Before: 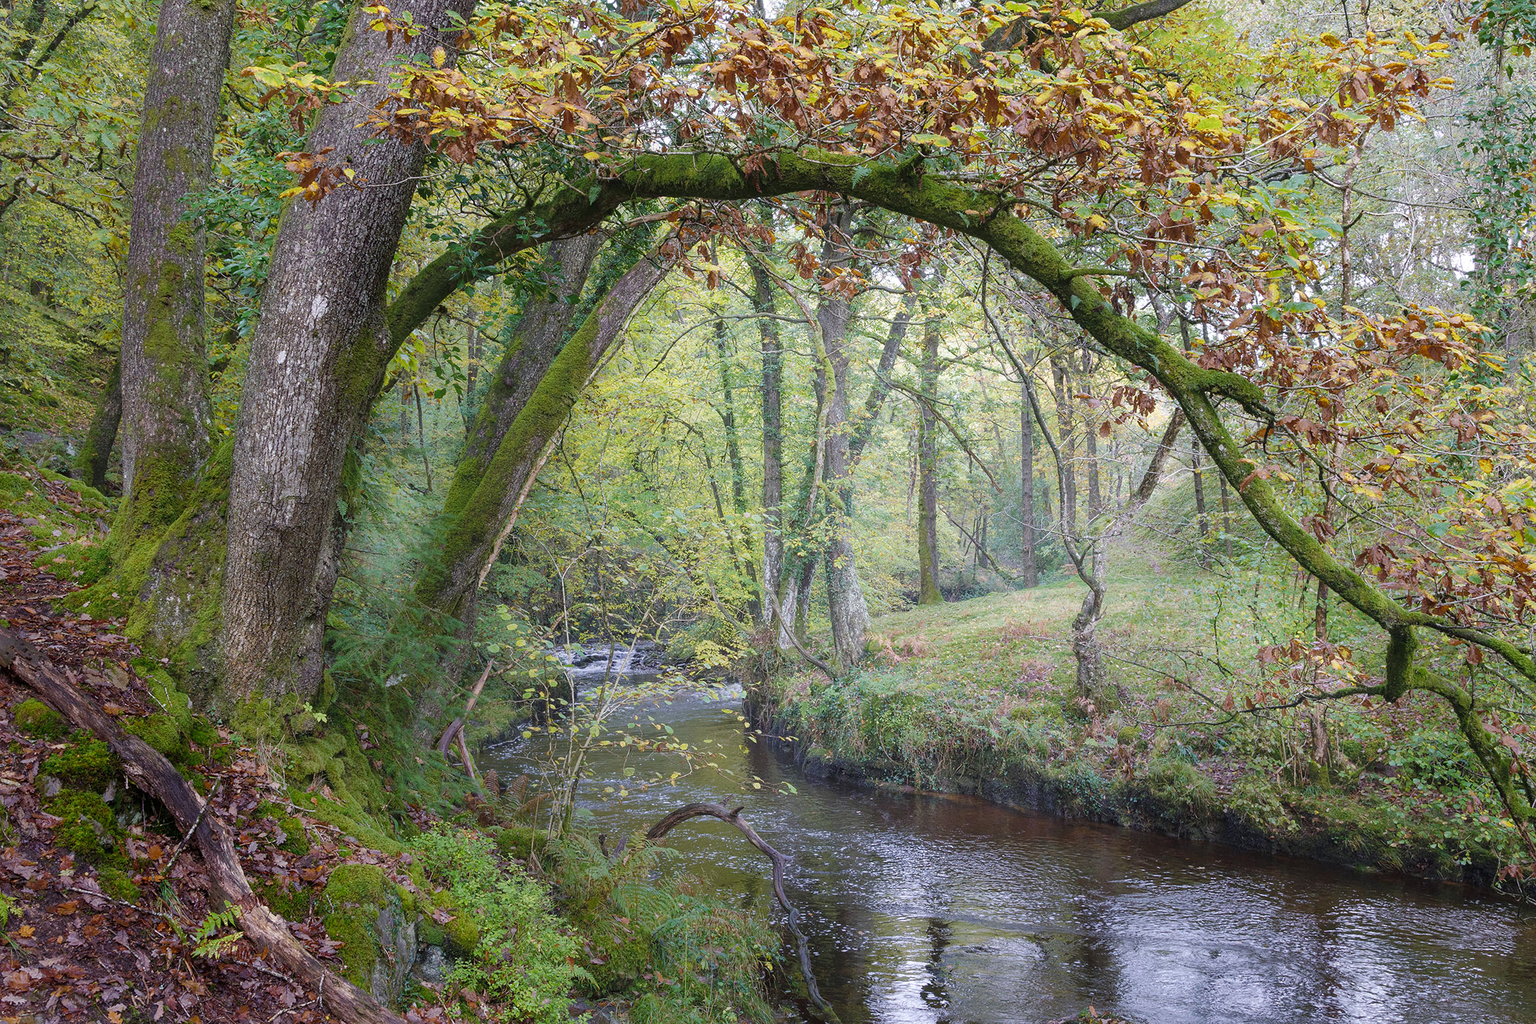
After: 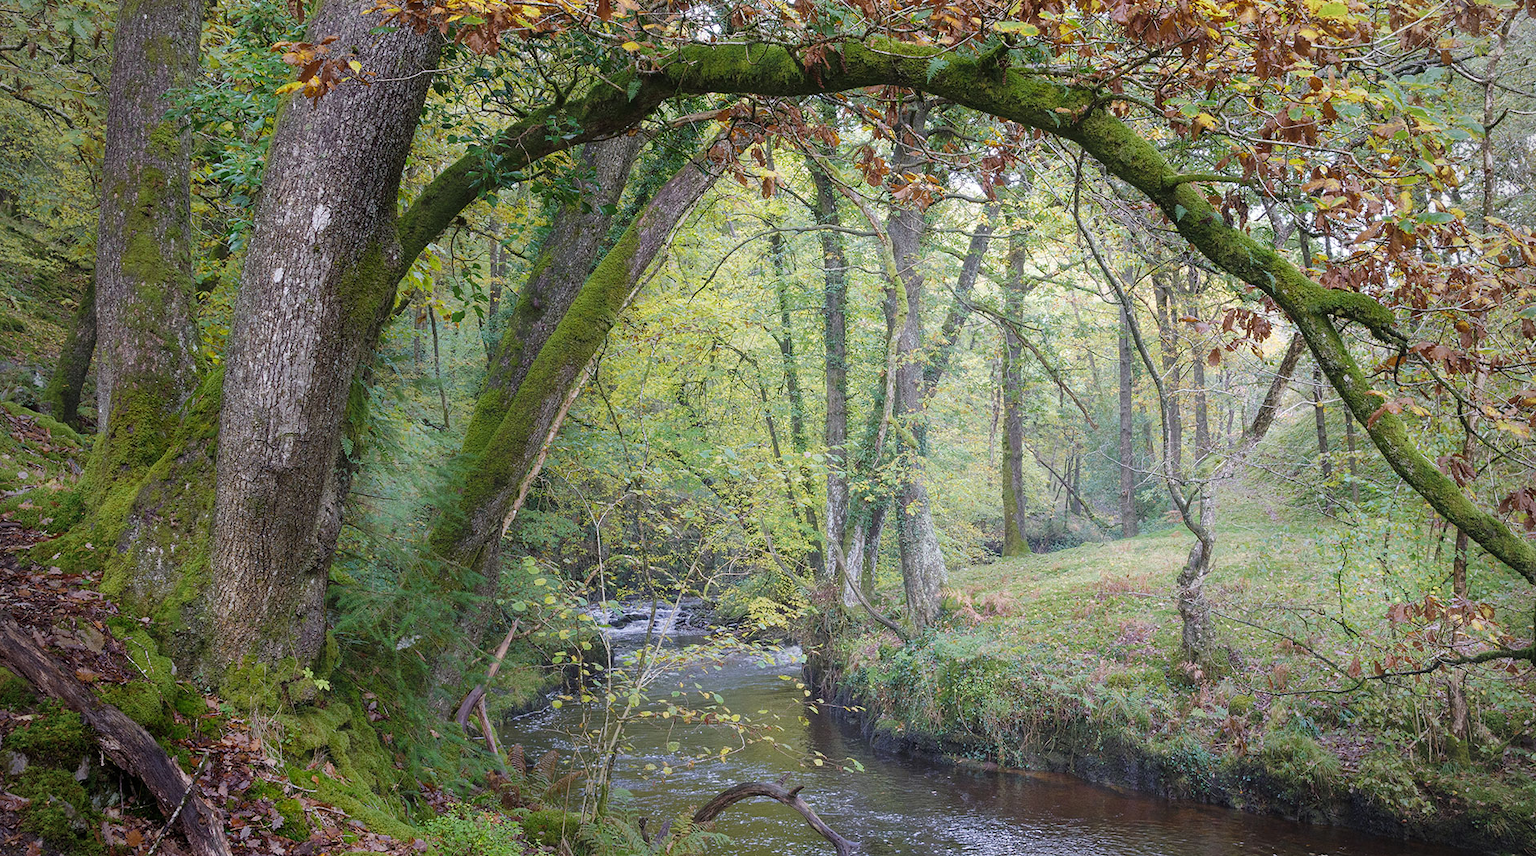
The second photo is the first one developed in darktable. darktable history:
crop and rotate: left 2.425%, top 11.305%, right 9.6%, bottom 15.08%
vignetting: fall-off radius 60.65%
